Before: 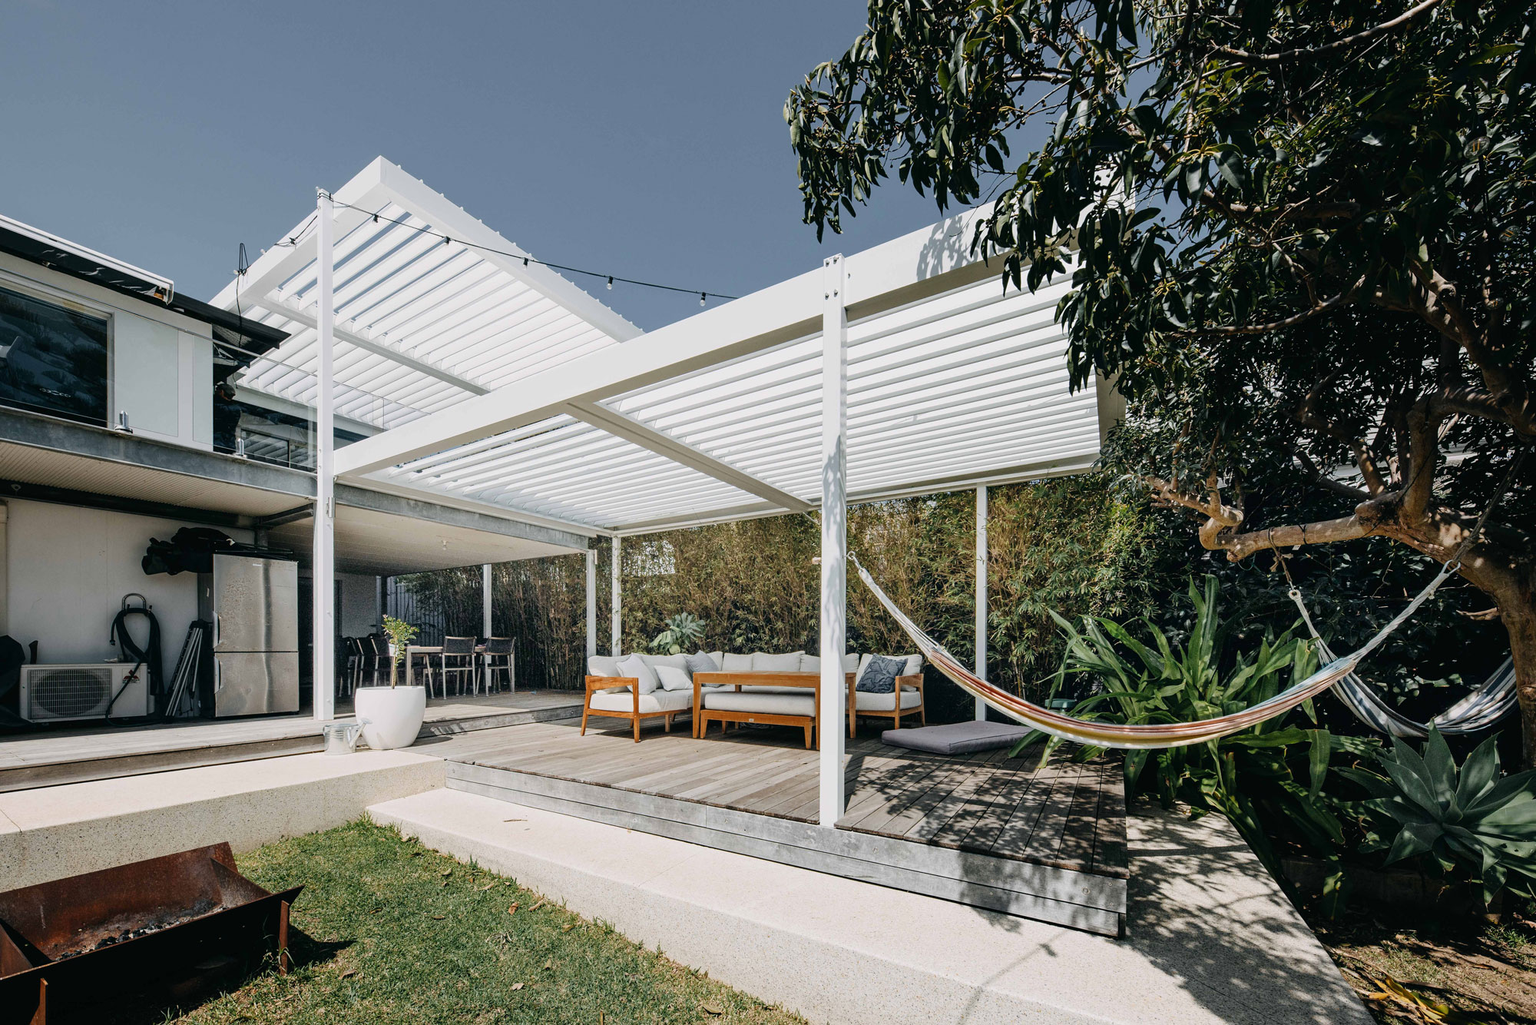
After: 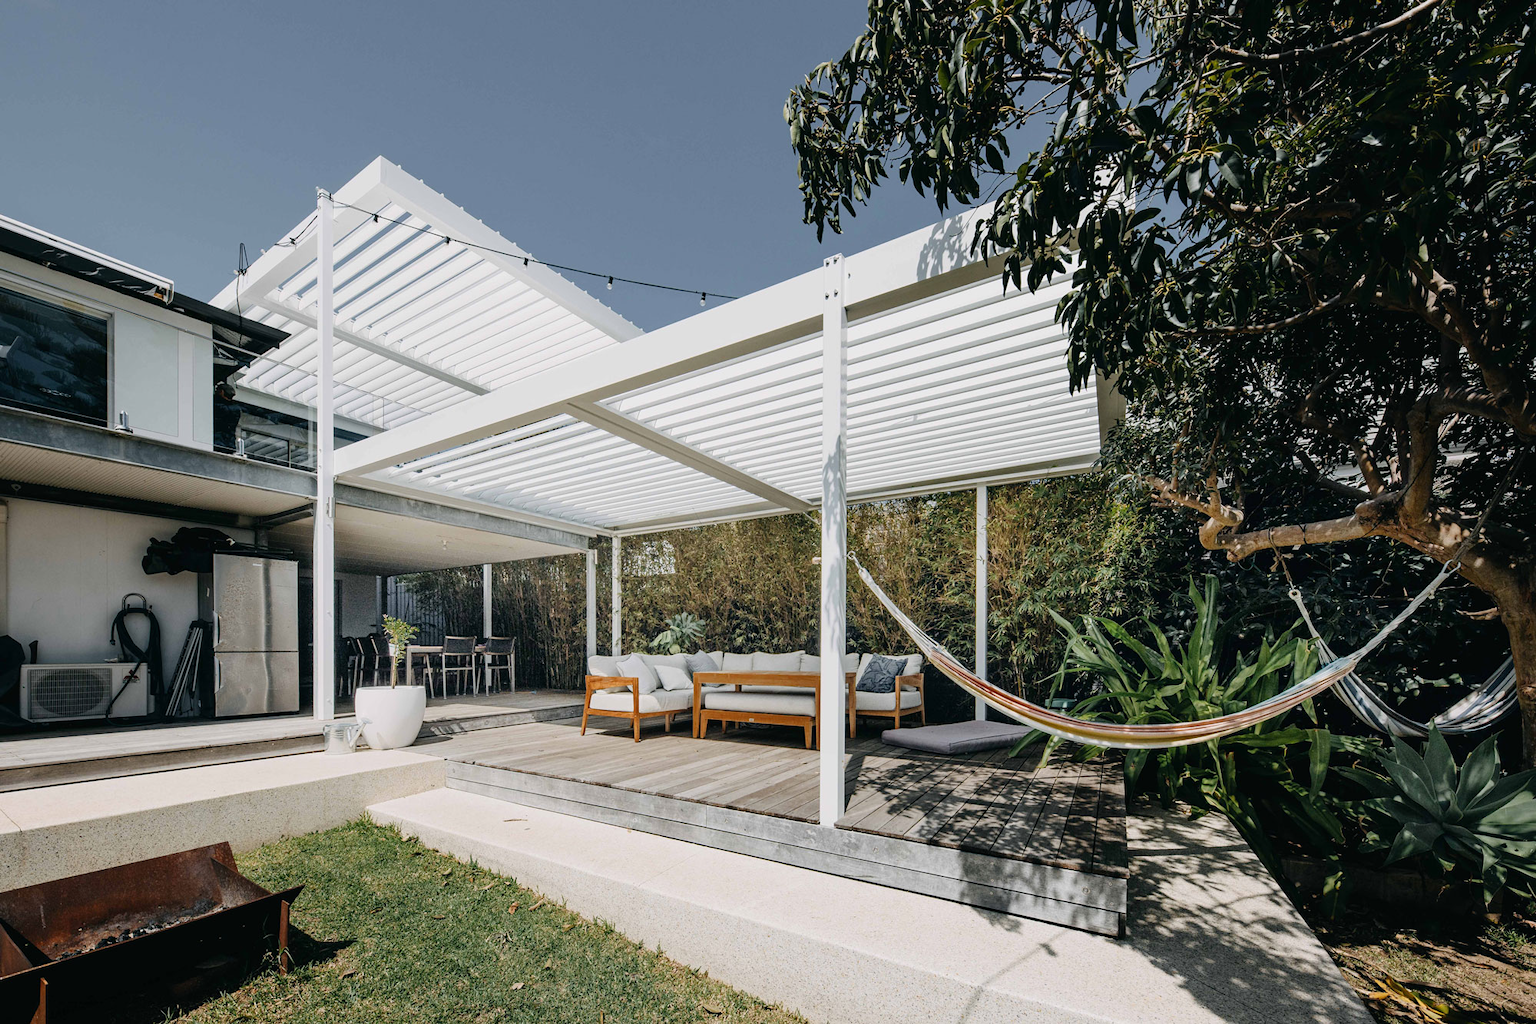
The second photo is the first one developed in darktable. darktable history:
color contrast: green-magenta contrast 0.96
